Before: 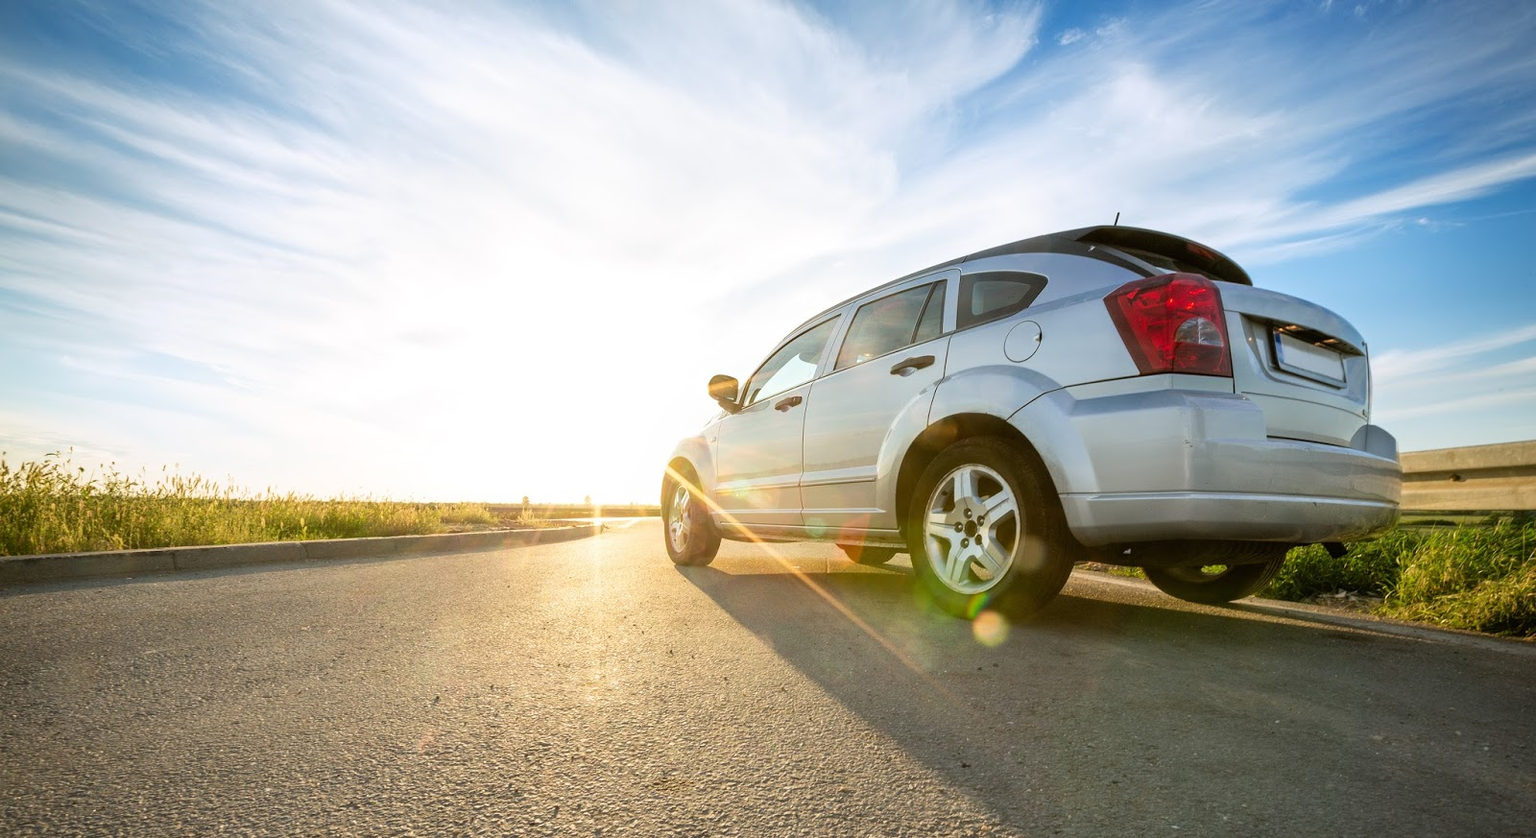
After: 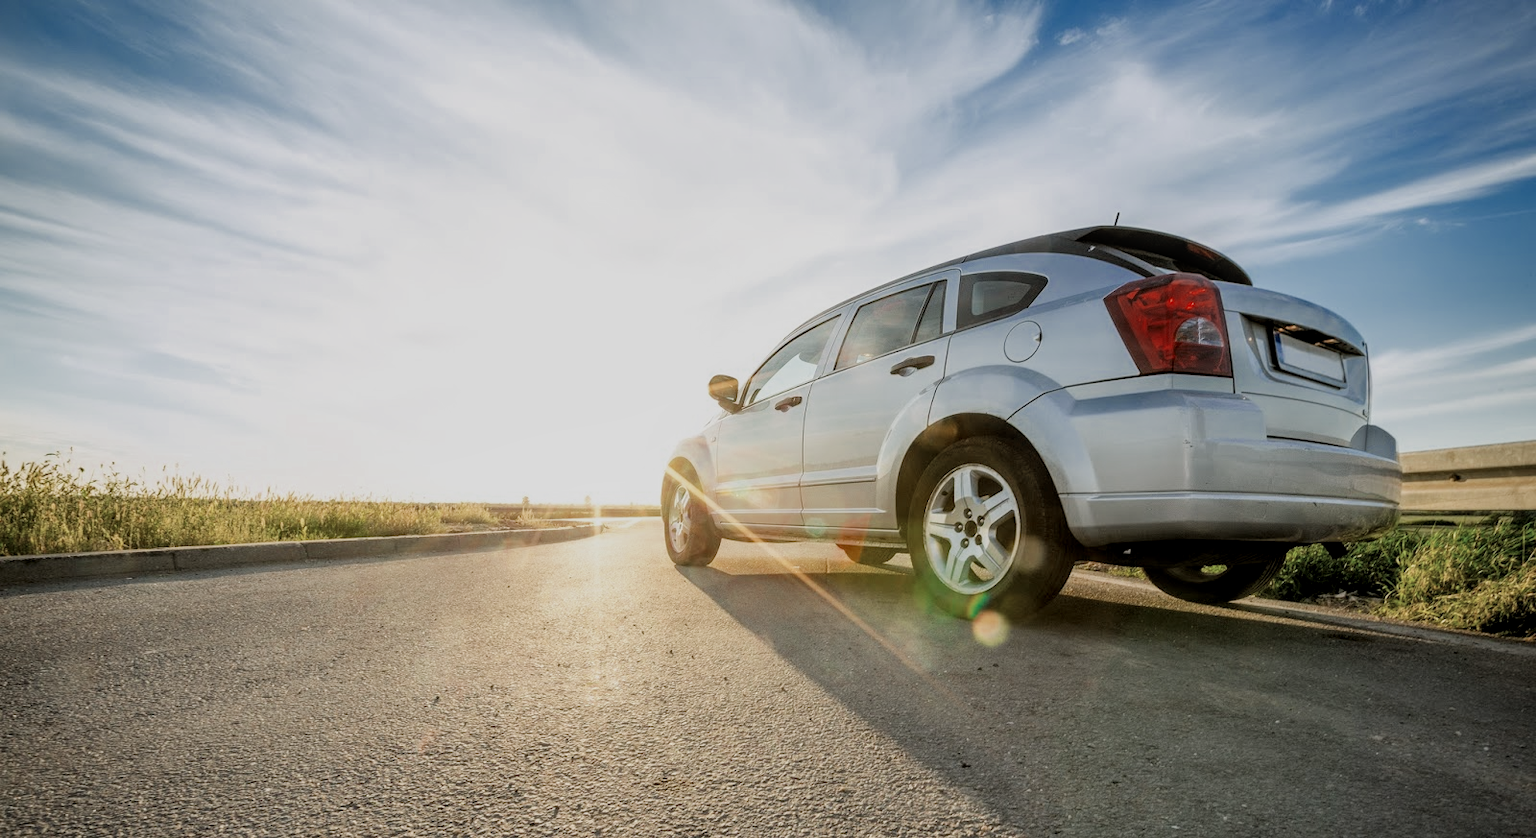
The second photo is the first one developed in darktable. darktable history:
color zones: curves: ch0 [(0, 0.5) (0.125, 0.4) (0.25, 0.5) (0.375, 0.4) (0.5, 0.4) (0.625, 0.35) (0.75, 0.35) (0.875, 0.5)]; ch1 [(0, 0.35) (0.125, 0.45) (0.25, 0.35) (0.375, 0.35) (0.5, 0.35) (0.625, 0.35) (0.75, 0.45) (0.875, 0.35)]; ch2 [(0, 0.6) (0.125, 0.5) (0.25, 0.5) (0.375, 0.6) (0.5, 0.6) (0.625, 0.5) (0.75, 0.5) (0.875, 0.5)]
local contrast: on, module defaults
filmic rgb: black relative exposure -7.65 EV, white relative exposure 4.56 EV, hardness 3.61, contrast 1.05
